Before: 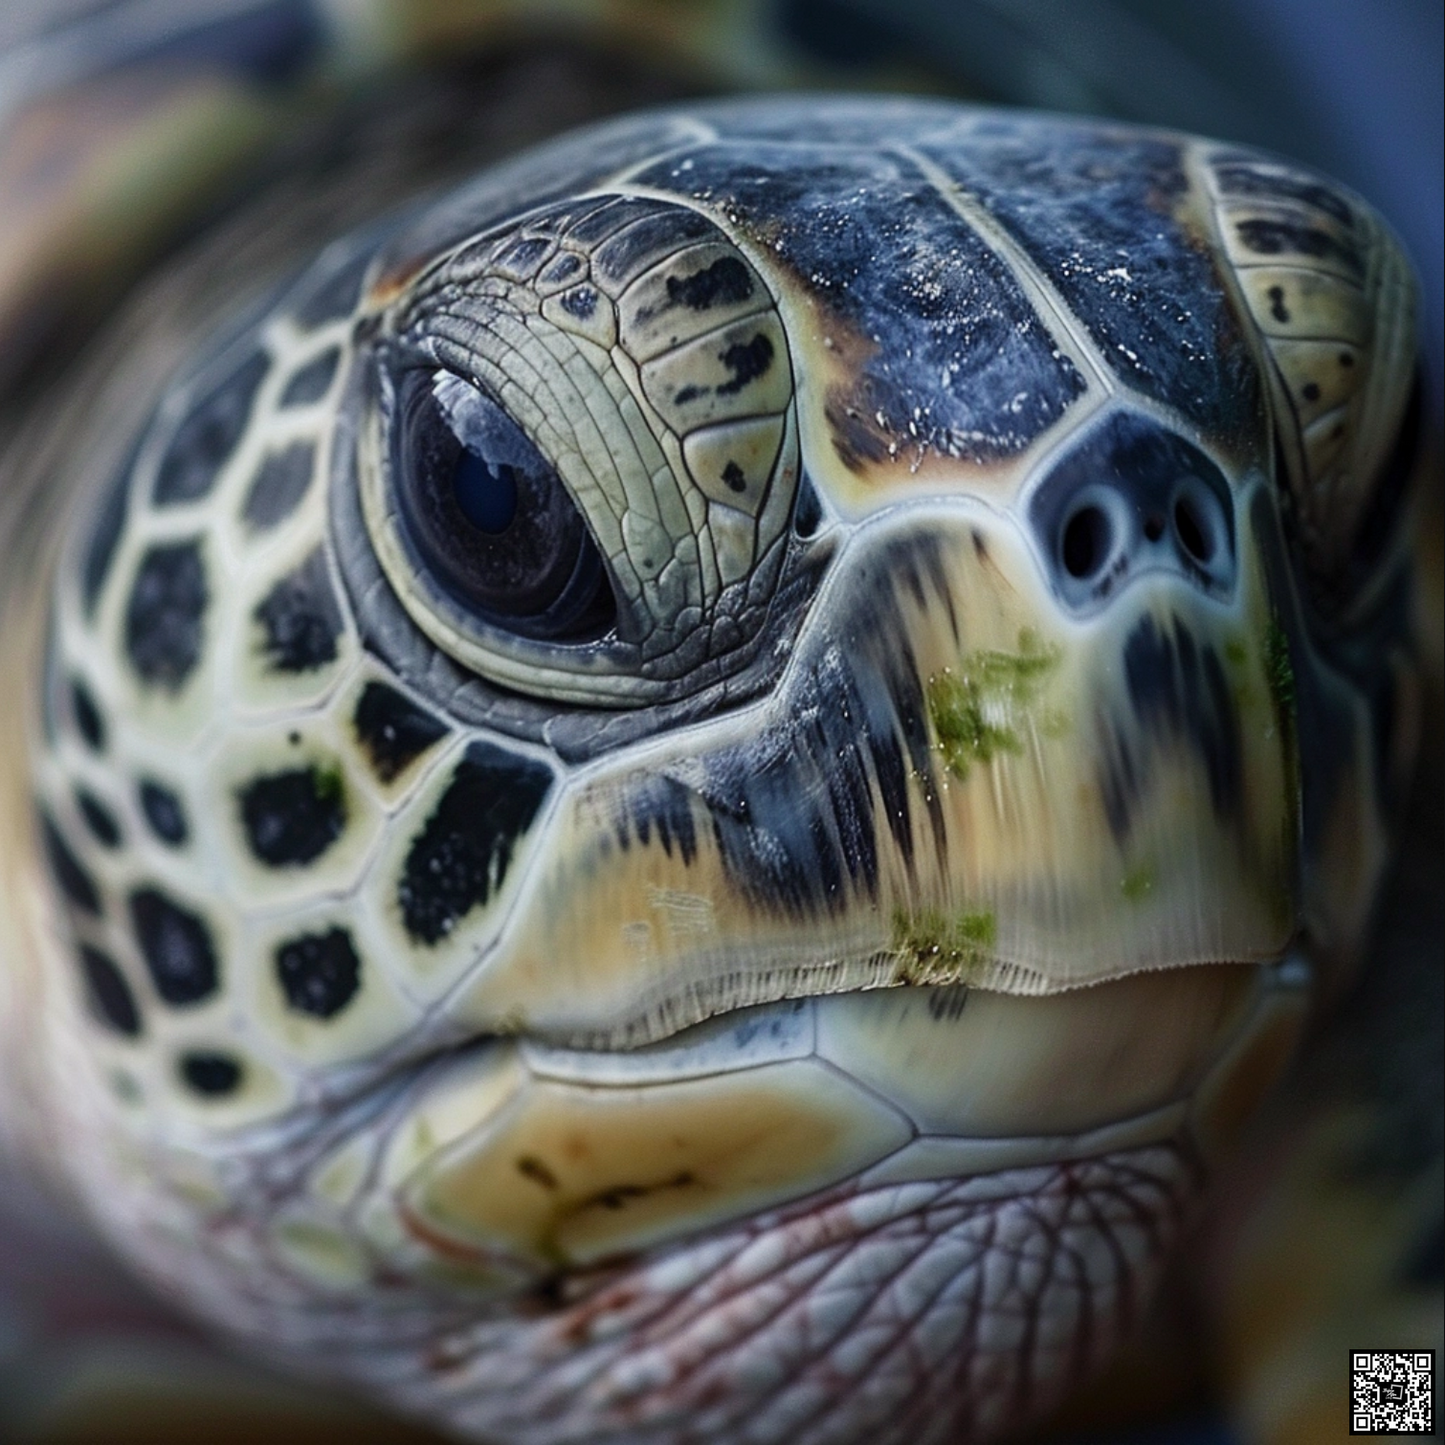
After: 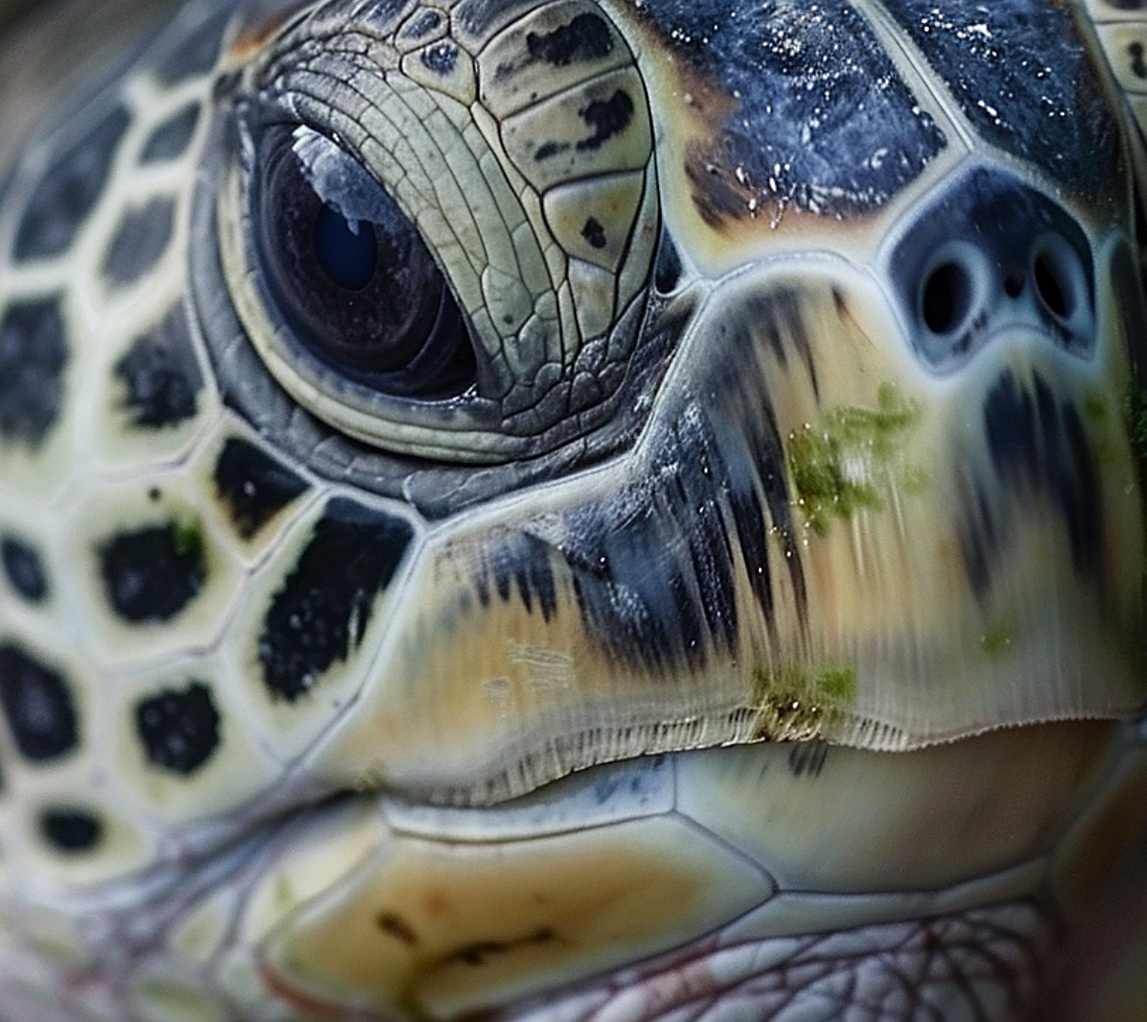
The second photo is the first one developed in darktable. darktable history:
sharpen: on, module defaults
crop: left 9.712%, top 16.928%, right 10.845%, bottom 12.332%
